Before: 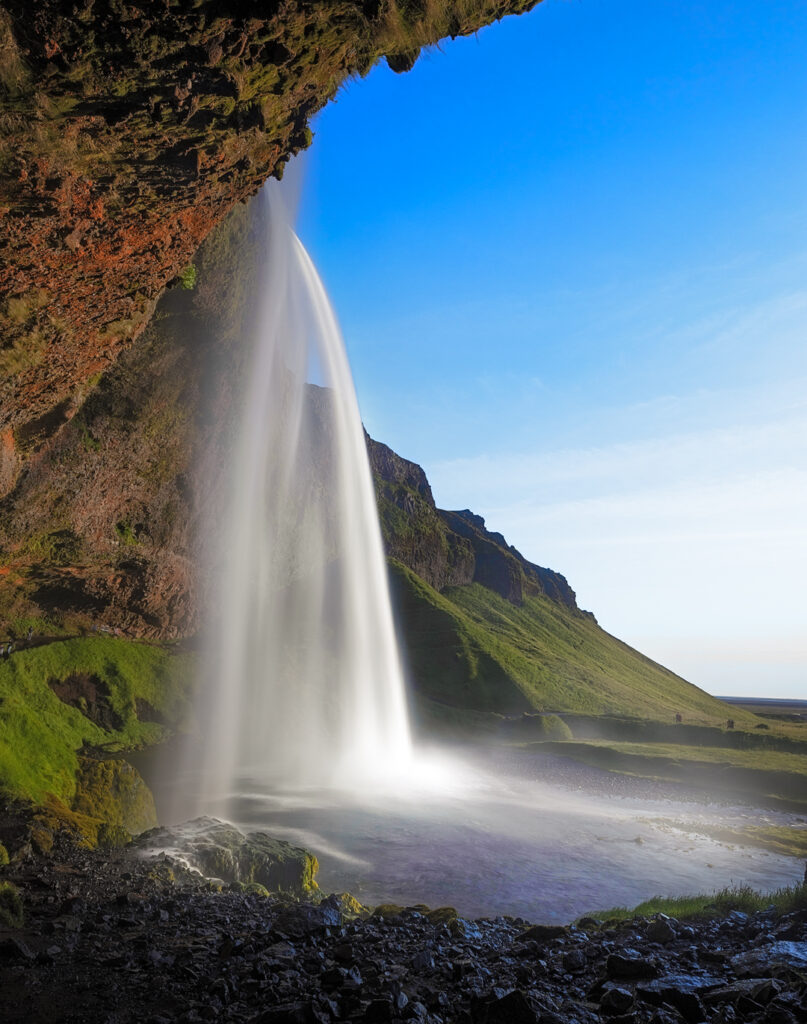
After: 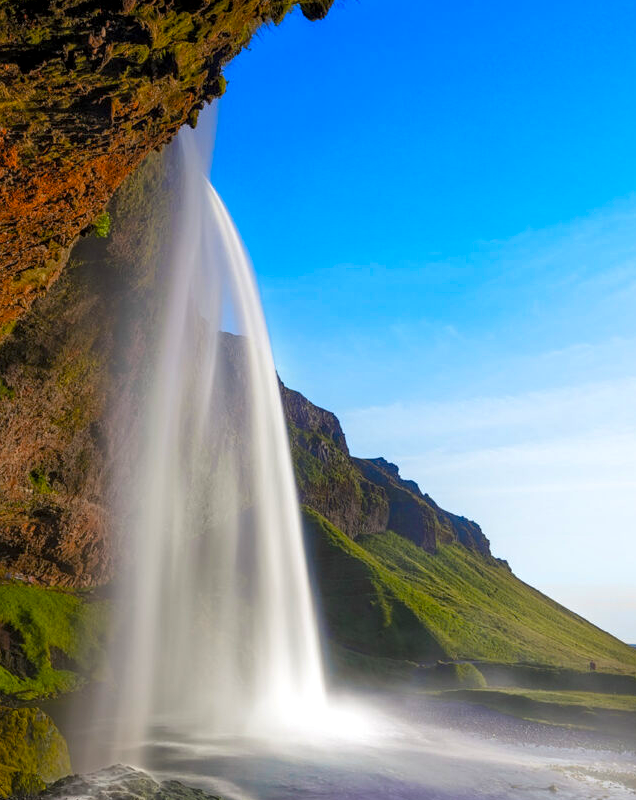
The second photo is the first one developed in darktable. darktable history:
base curve: preserve colors none
crop and rotate: left 10.77%, top 5.1%, right 10.41%, bottom 16.76%
color balance rgb: linear chroma grading › global chroma 15%, perceptual saturation grading › global saturation 30%
local contrast: on, module defaults
